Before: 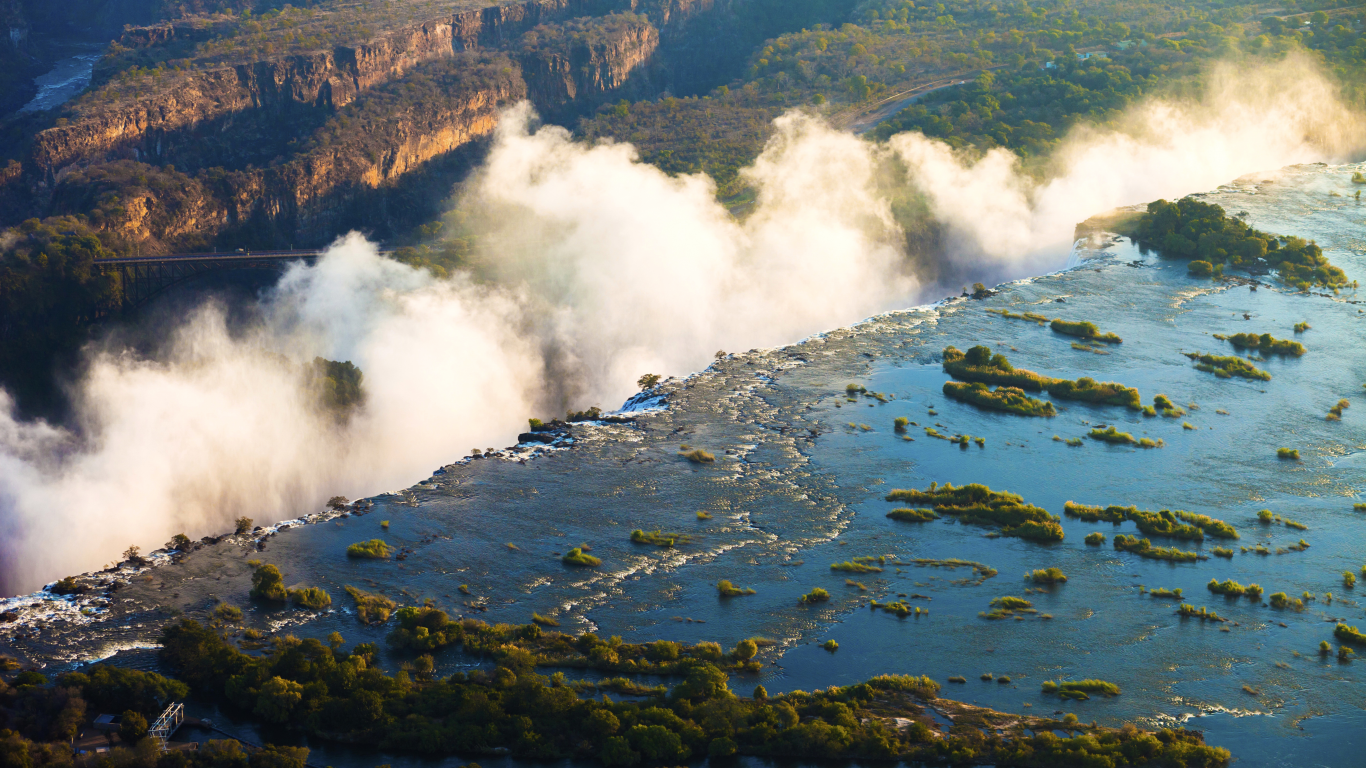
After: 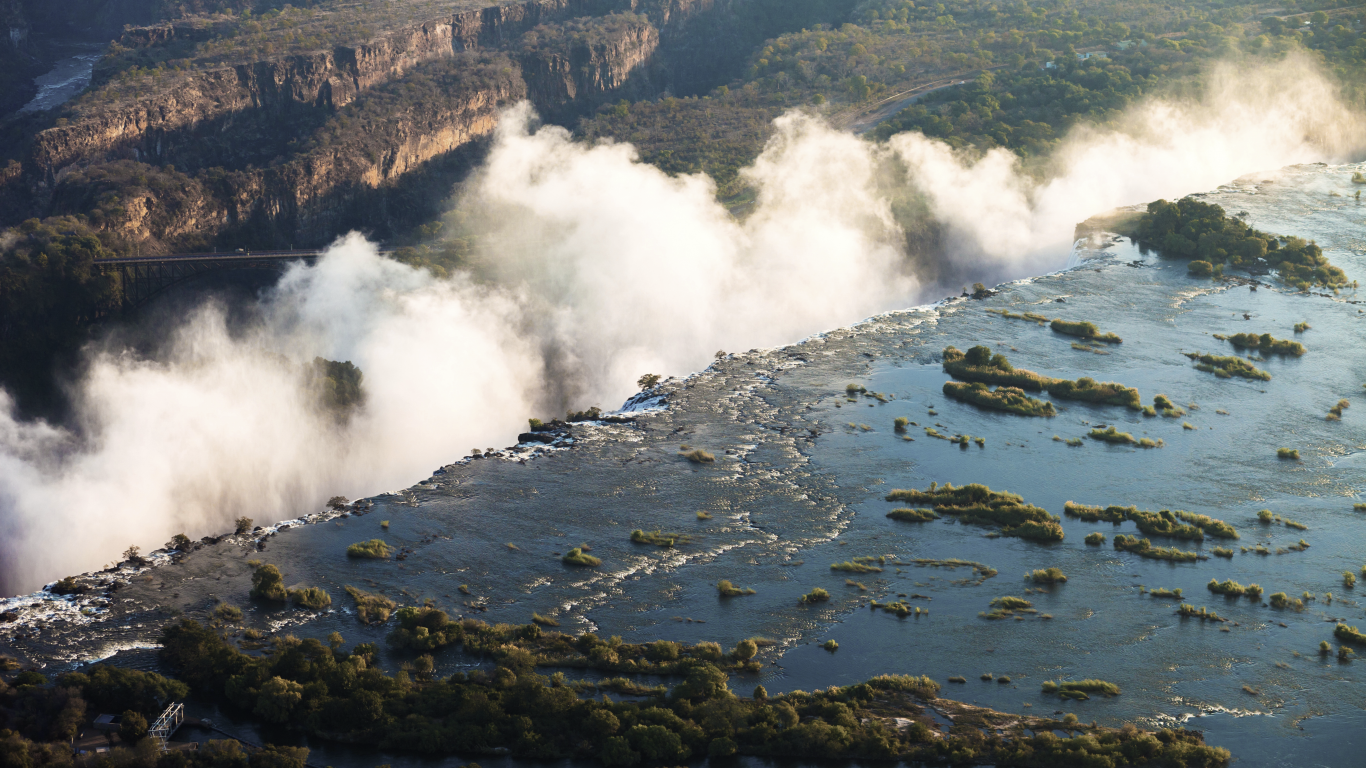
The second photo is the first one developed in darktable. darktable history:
color correction: highlights b* -0.014, saturation 0.584
